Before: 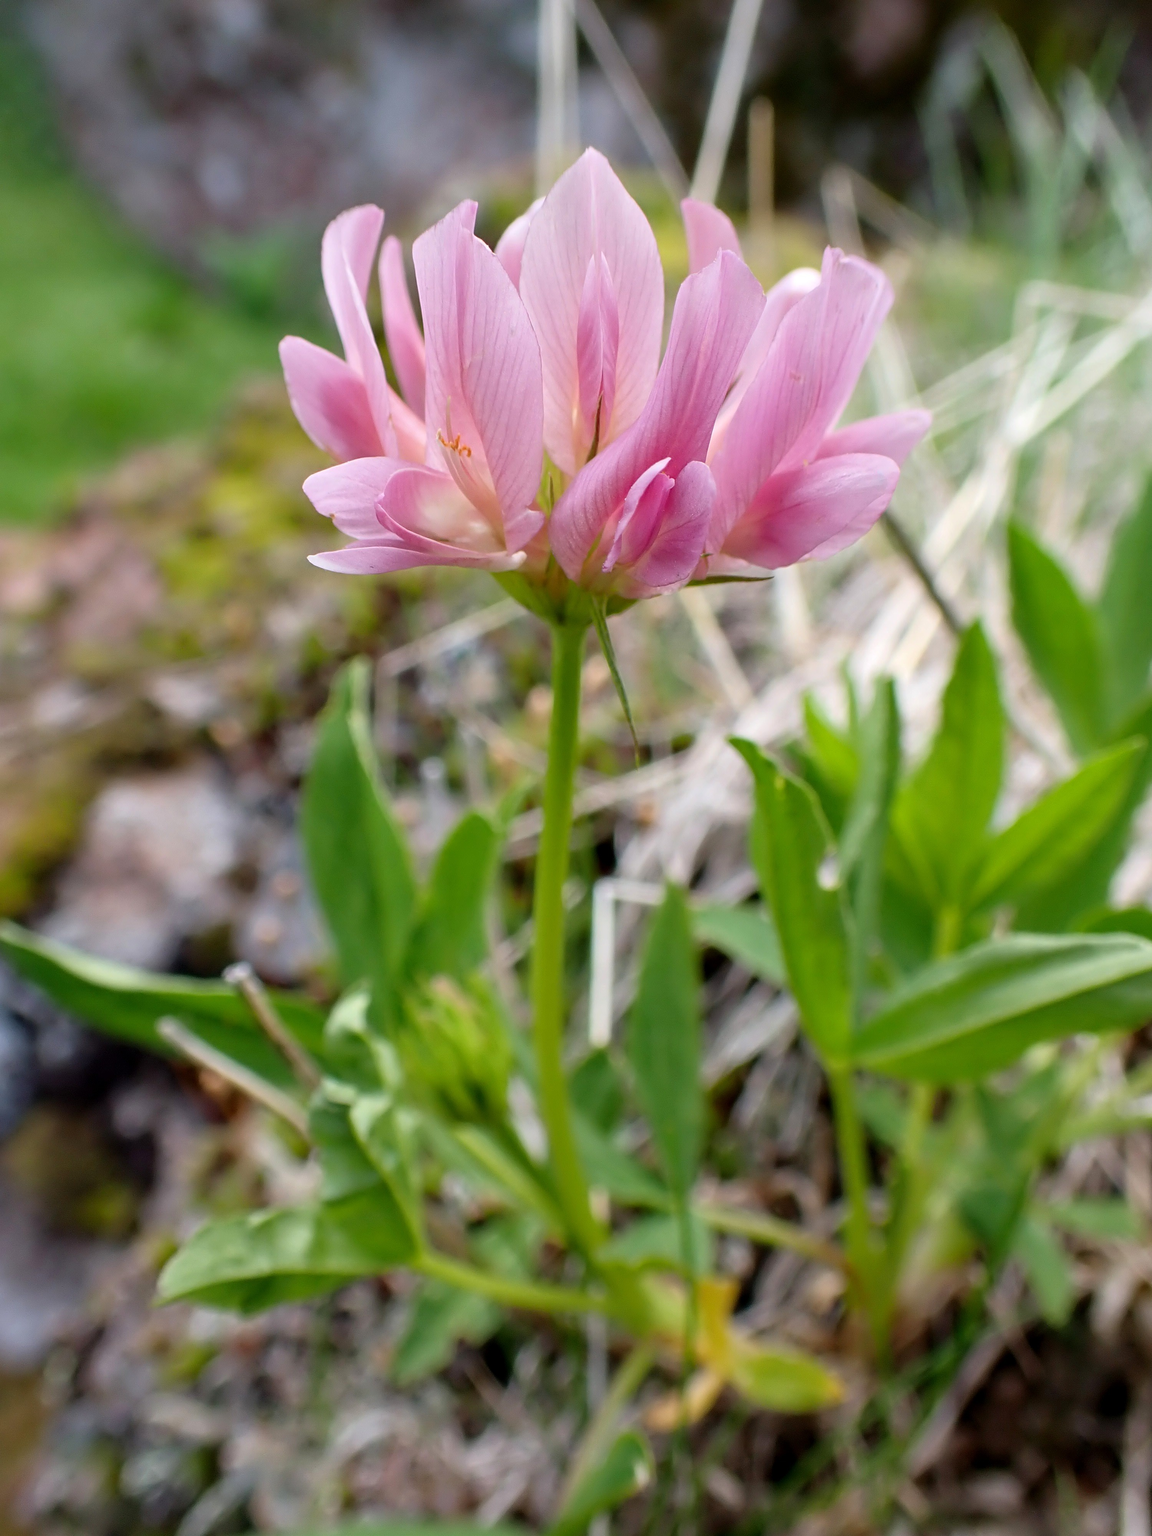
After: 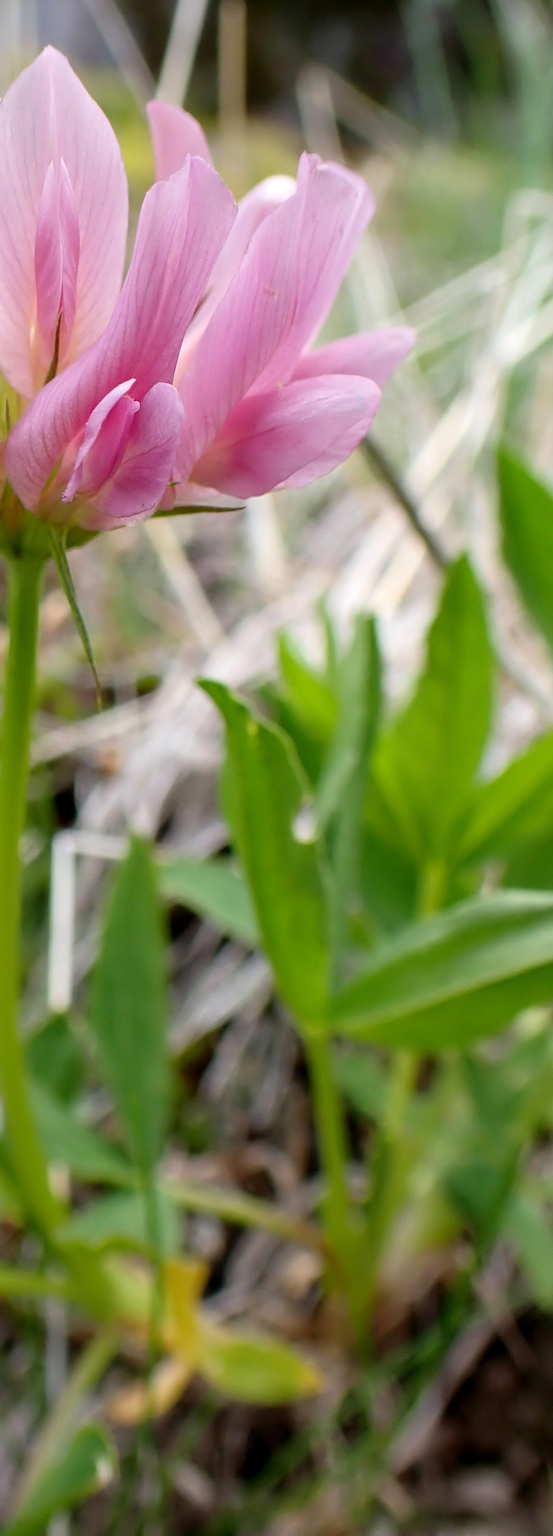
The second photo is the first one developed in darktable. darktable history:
crop: left 47.303%, top 6.846%, right 7.916%
